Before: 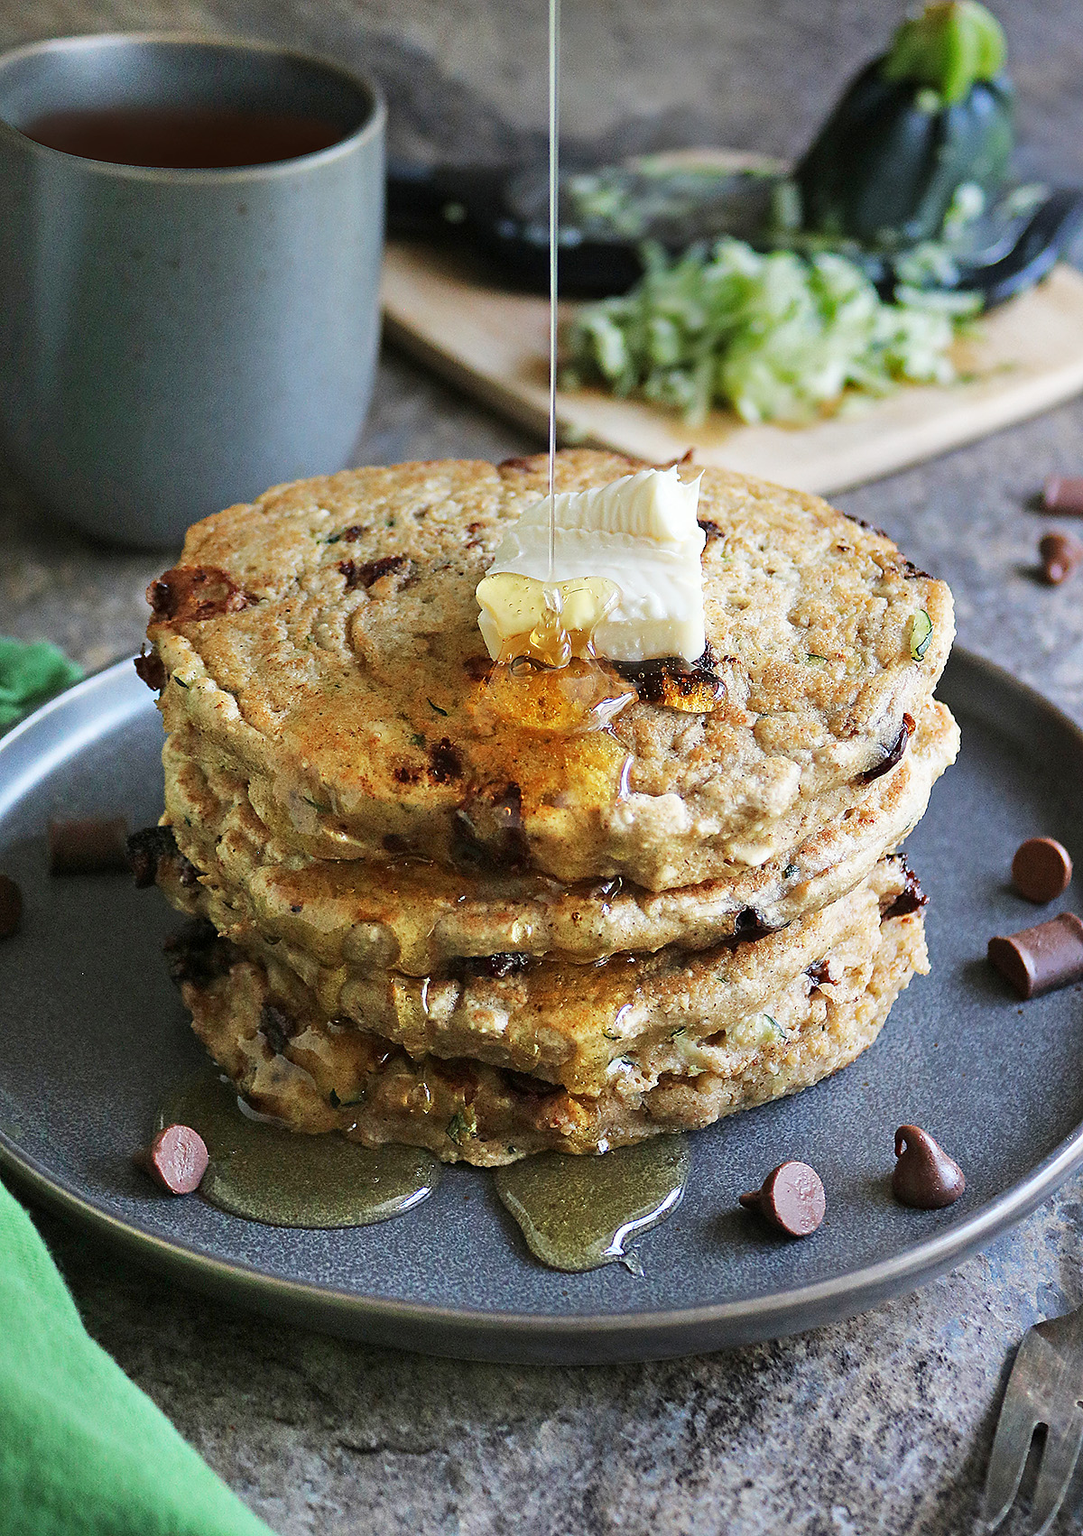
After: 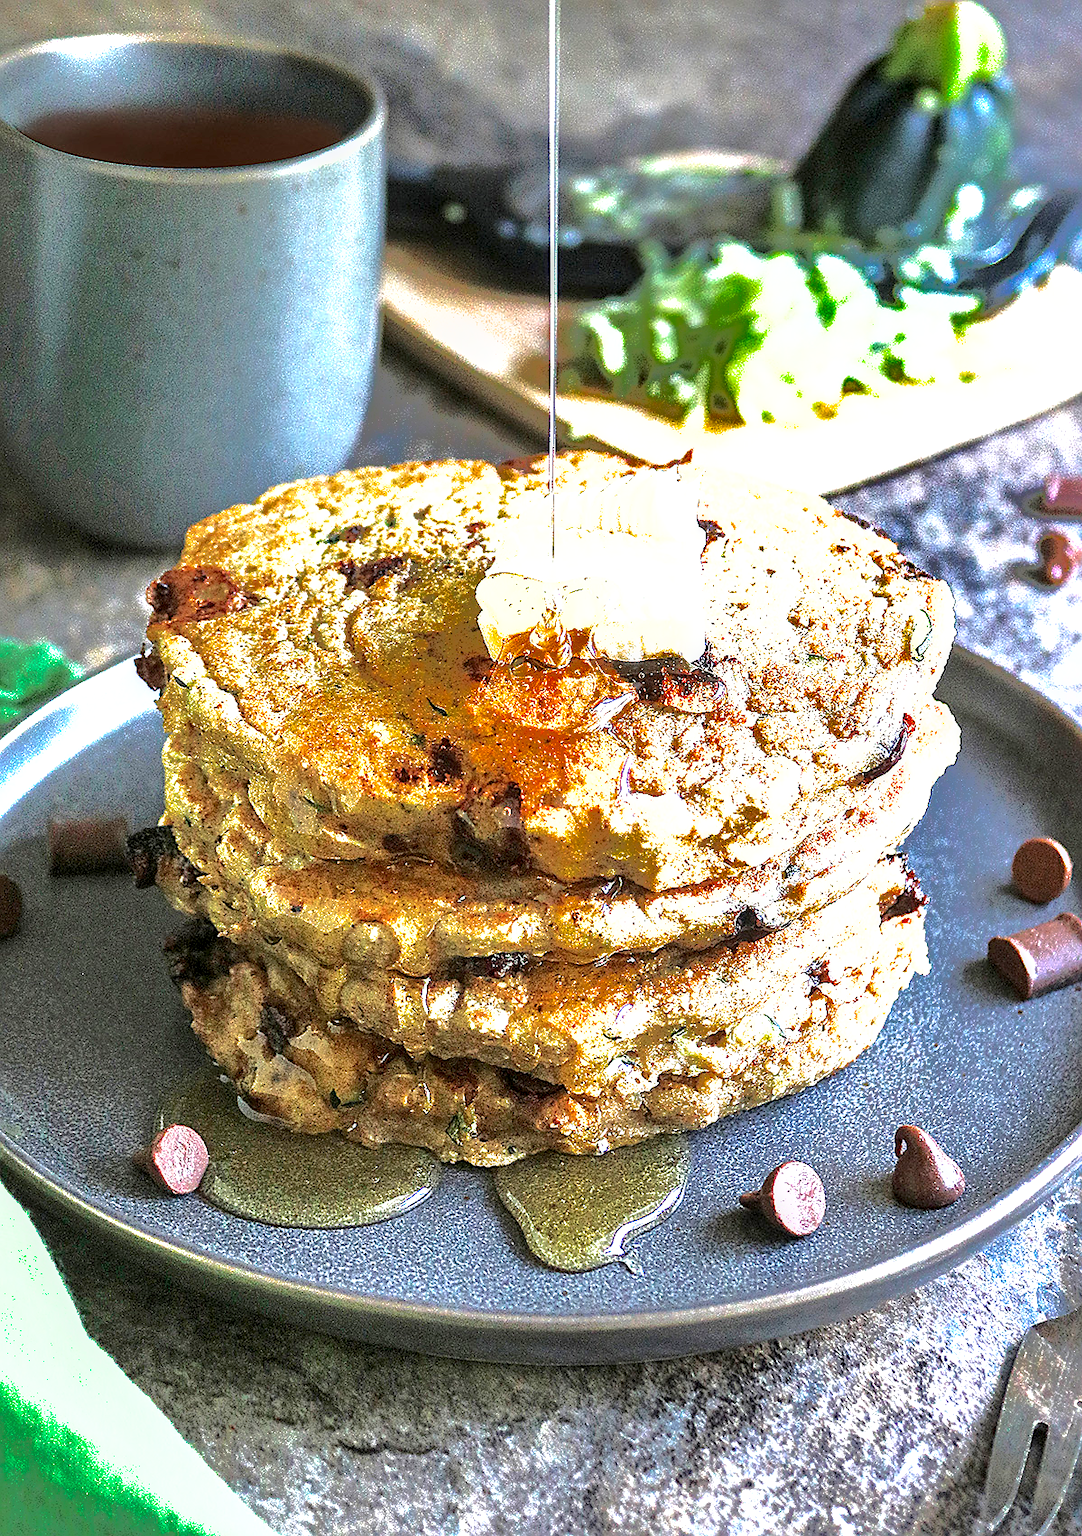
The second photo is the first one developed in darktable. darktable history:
shadows and highlights: shadows -18.33, highlights -73.71
local contrast: on, module defaults
exposure: black level correction 0.001, exposure 1.399 EV, compensate highlight preservation false
sharpen: on, module defaults
